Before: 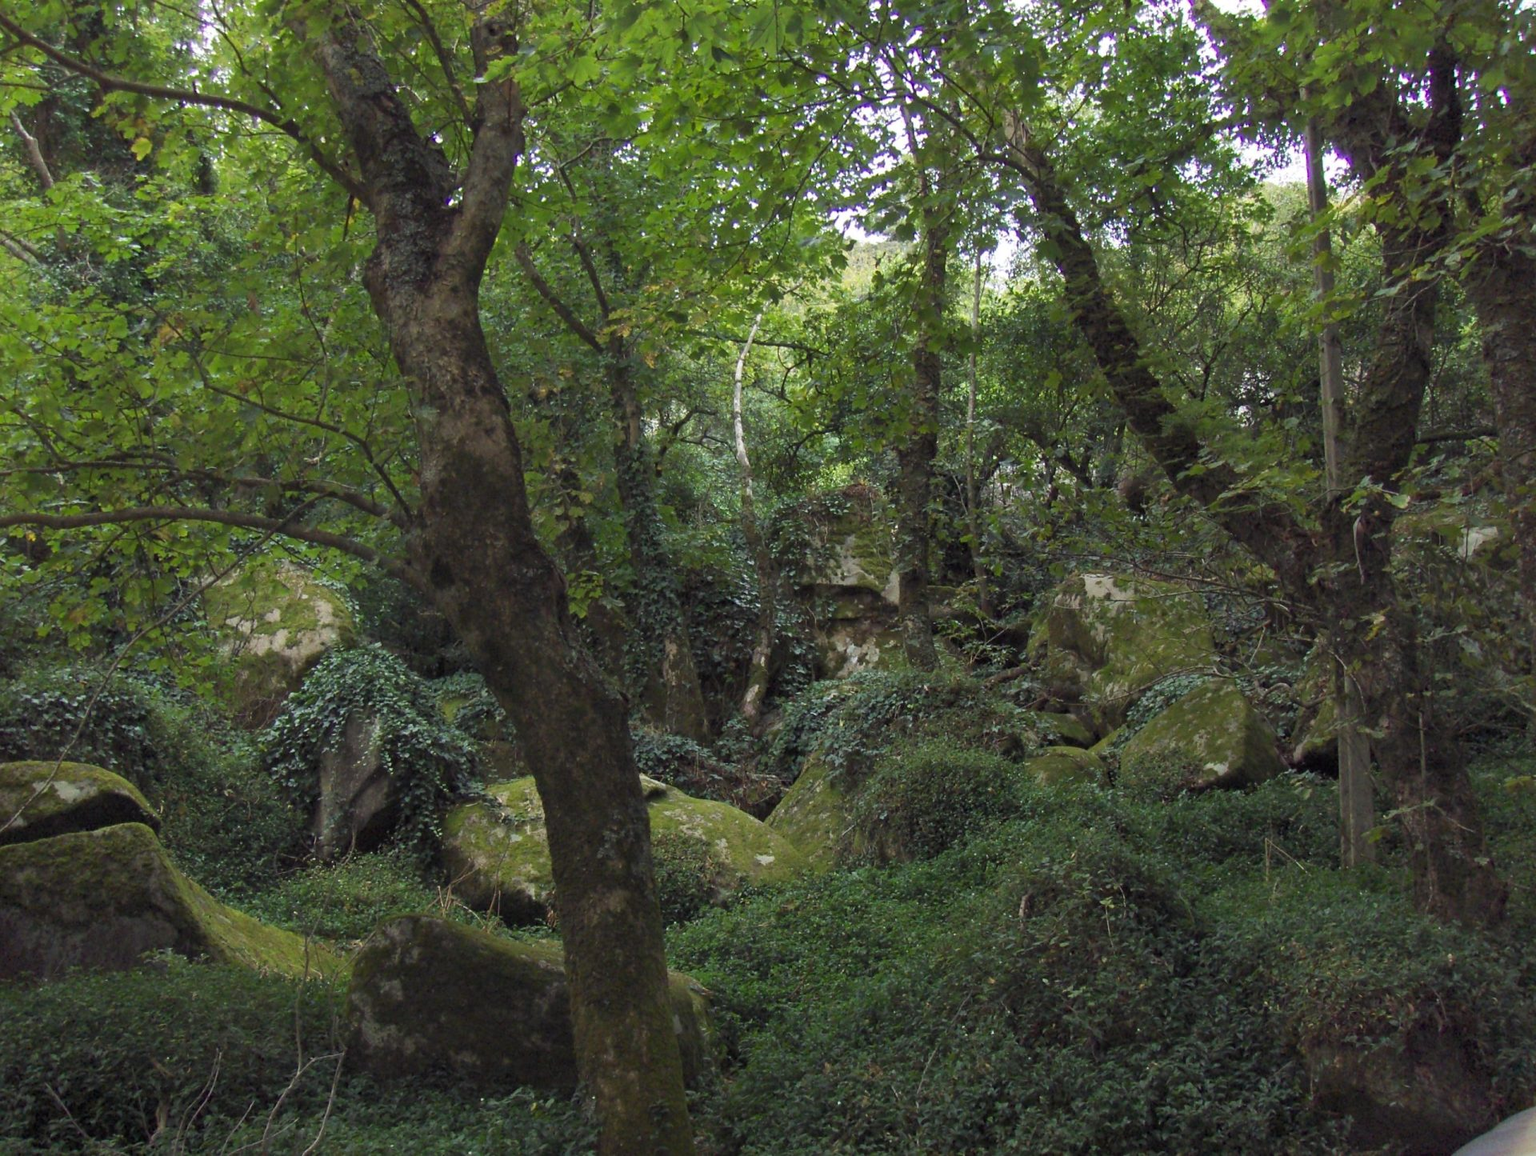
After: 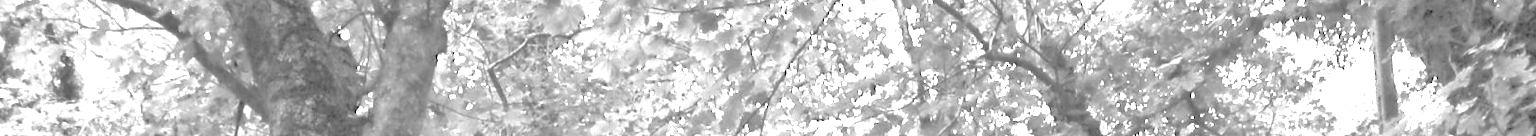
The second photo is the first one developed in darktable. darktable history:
white balance: red 0.931, blue 1.11
tone equalizer: -7 EV 0.15 EV, -6 EV 0.6 EV, -5 EV 1.15 EV, -4 EV 1.33 EV, -3 EV 1.15 EV, -2 EV 0.6 EV, -1 EV 0.15 EV, mask exposure compensation -0.5 EV
exposure: black level correction 0, exposure 2.138 EV, compensate exposure bias true, compensate highlight preservation false
color zones: curves: ch0 [(0.224, 0.526) (0.75, 0.5)]; ch1 [(0.055, 0.526) (0.224, 0.761) (0.377, 0.526) (0.75, 0.5)]
monochrome: a -6.99, b 35.61, size 1.4
crop and rotate: left 9.644%, top 9.491%, right 6.021%, bottom 80.509%
